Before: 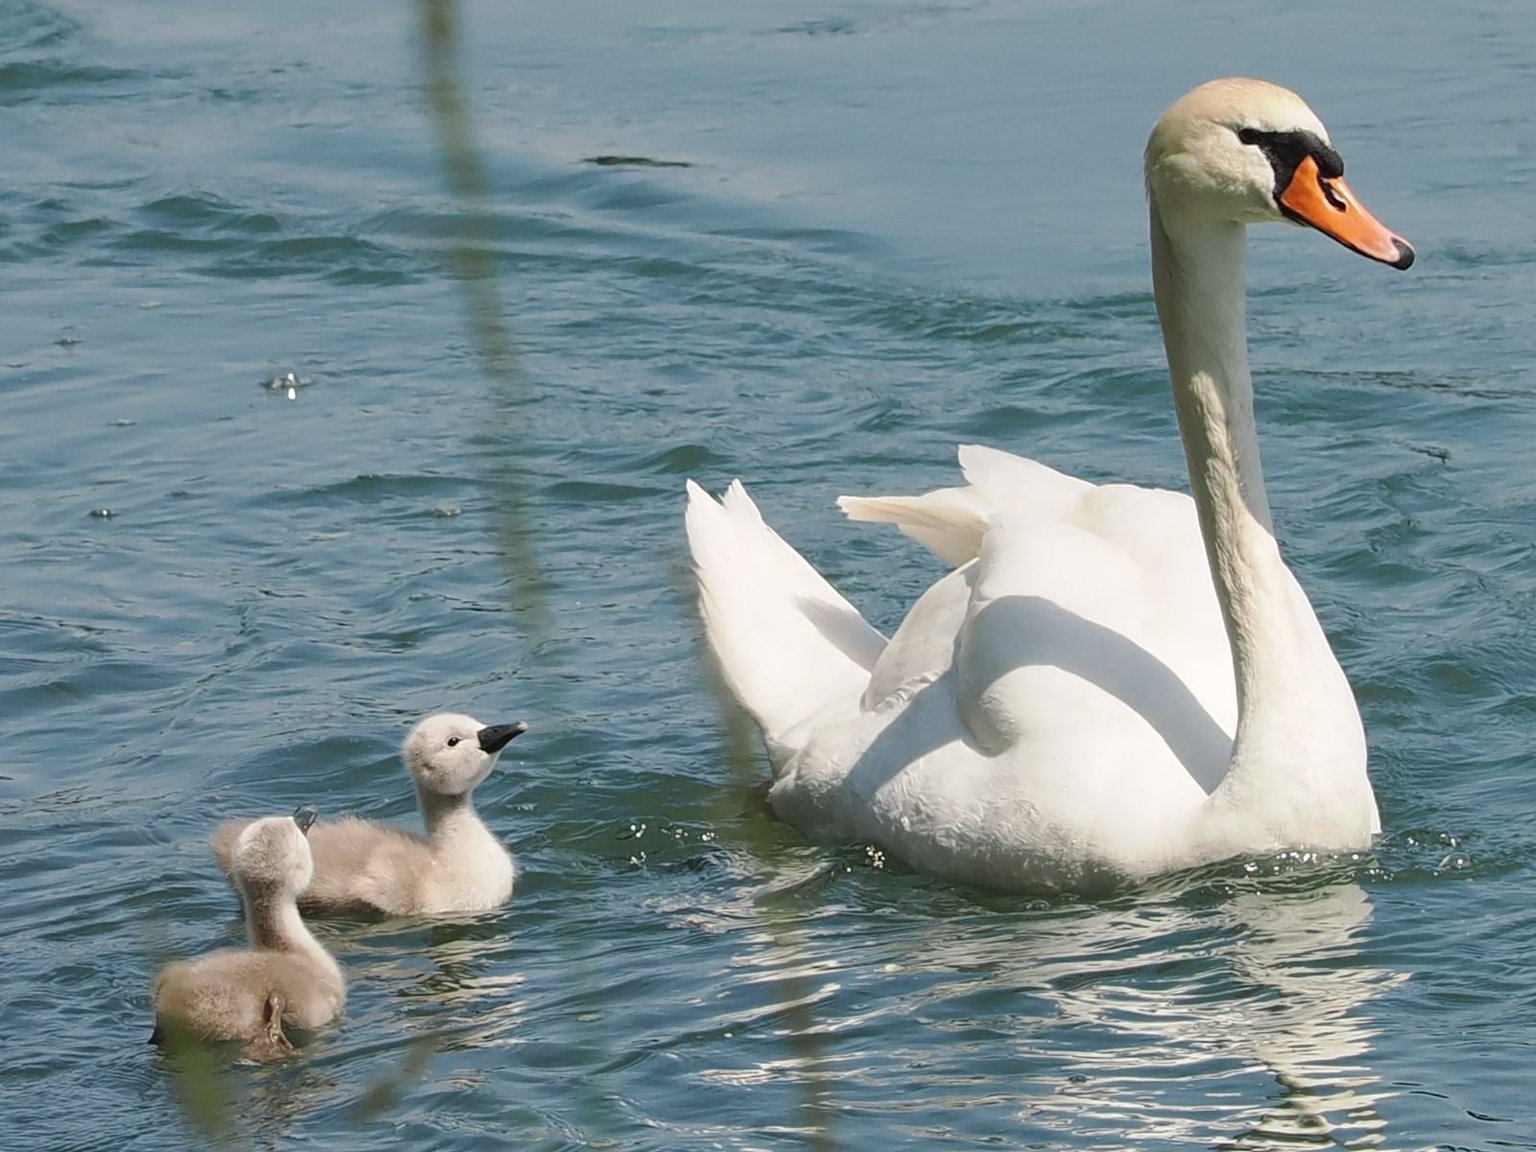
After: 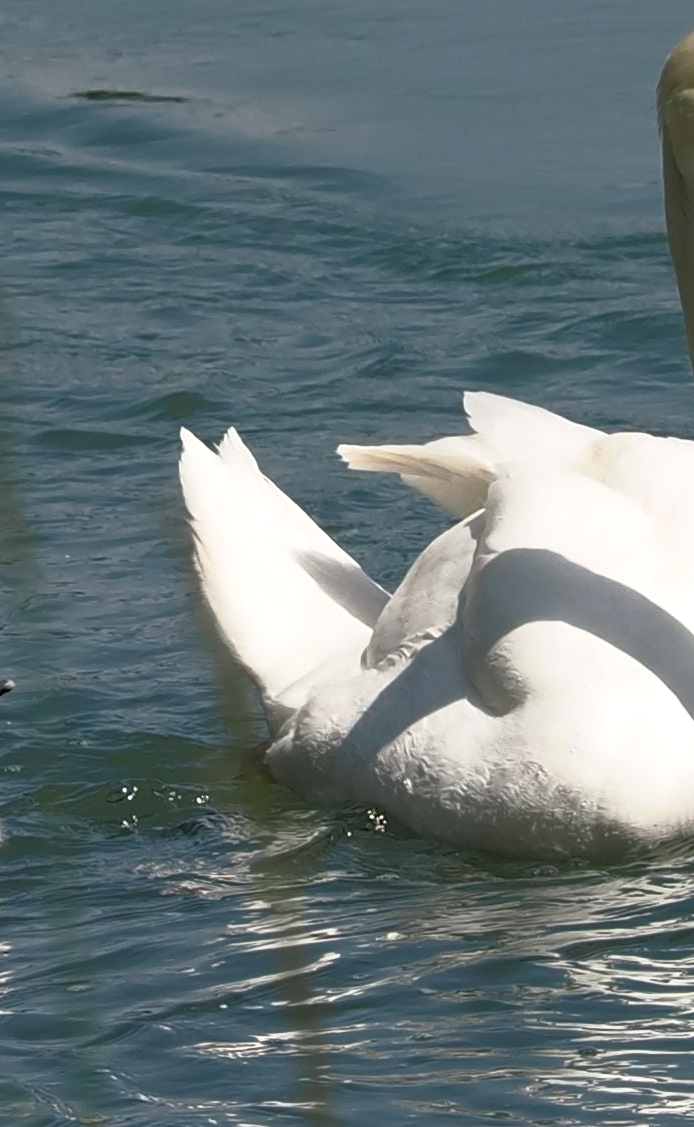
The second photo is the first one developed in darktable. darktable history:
rgb levels: preserve colors sum RGB, levels [[0.038, 0.433, 0.934], [0, 0.5, 1], [0, 0.5, 1]]
base curve: curves: ch0 [(0, 0) (0.564, 0.291) (0.802, 0.731) (1, 1)]
exposure: black level correction 0, exposure 0.5 EV, compensate highlight preservation false
crop: left 33.452%, top 6.025%, right 23.155%
